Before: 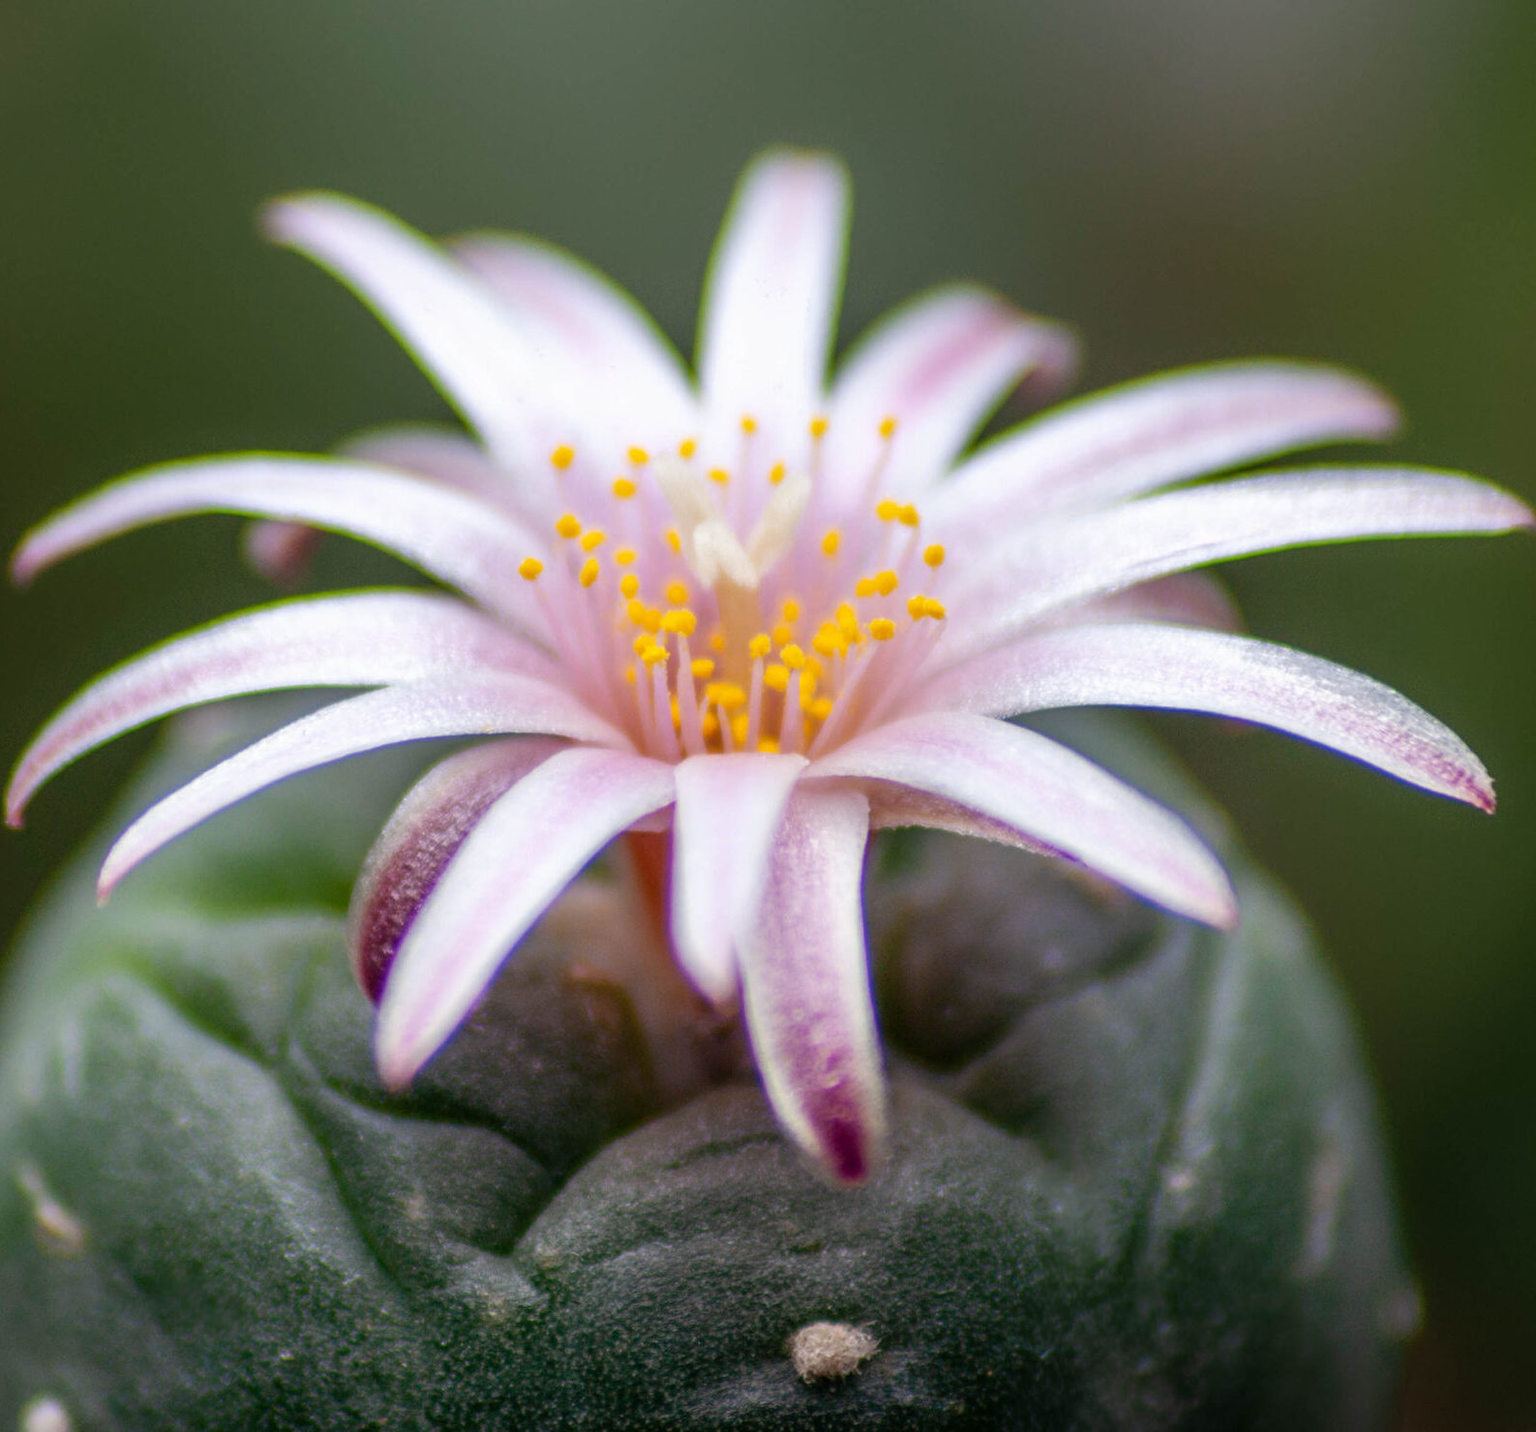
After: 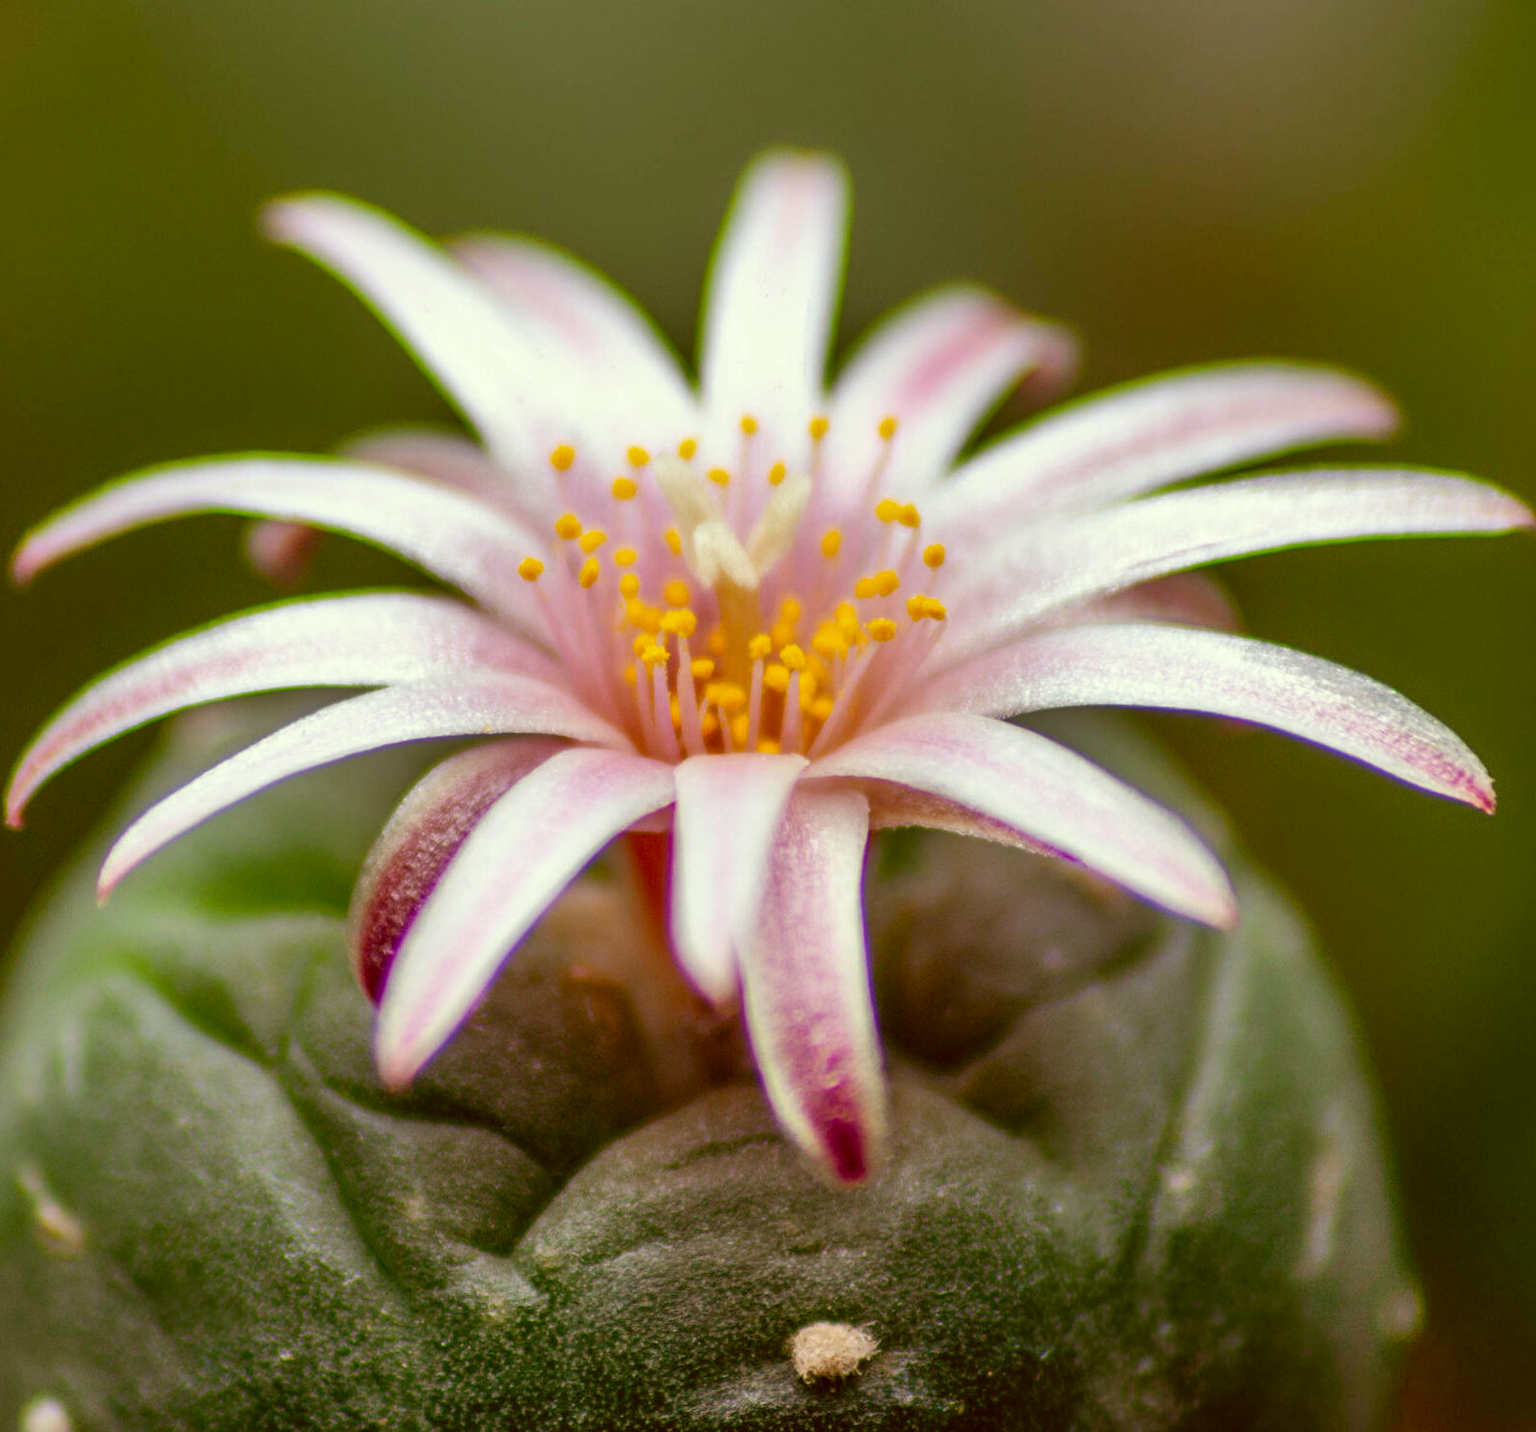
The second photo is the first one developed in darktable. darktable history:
color correction: highlights a* -5.33, highlights b* 9.8, shadows a* 9.56, shadows b* 24.8
shadows and highlights: soften with gaussian
contrast brightness saturation: saturation 0.184
